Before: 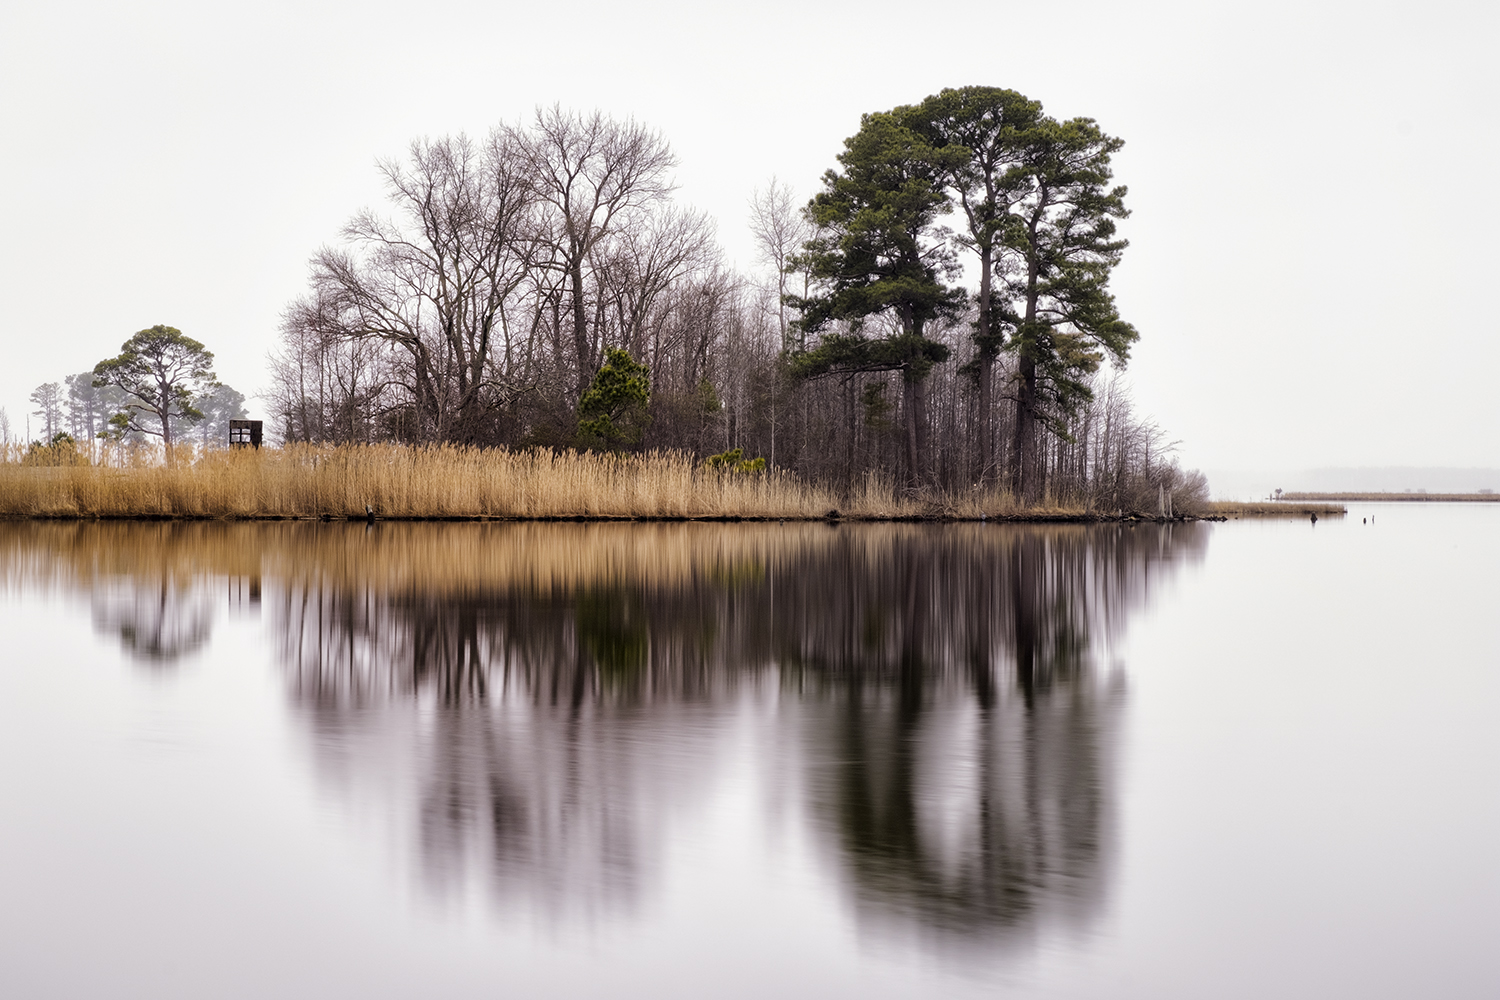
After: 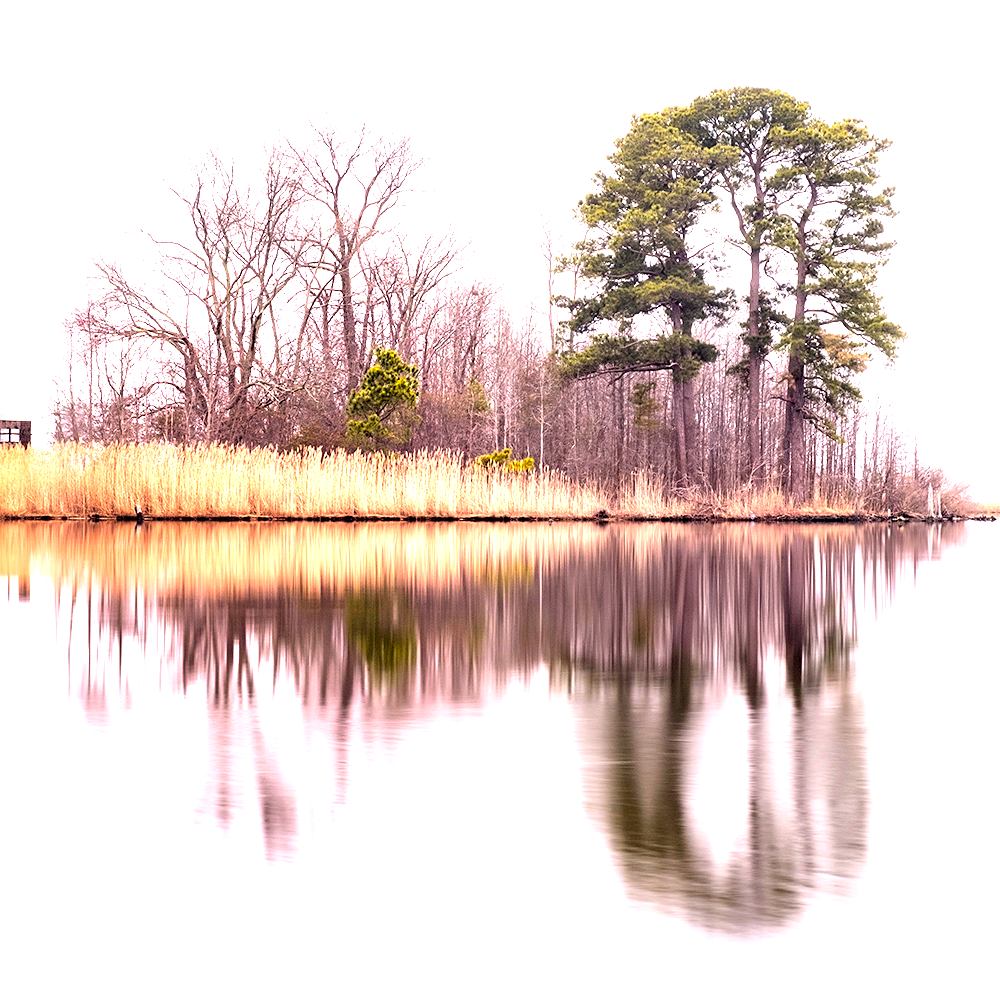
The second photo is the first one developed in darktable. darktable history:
sharpen: amount 0.212
exposure: black level correction 0, exposure 1.738 EV, compensate exposure bias true, compensate highlight preservation false
crop: left 15.427%, right 17.857%
